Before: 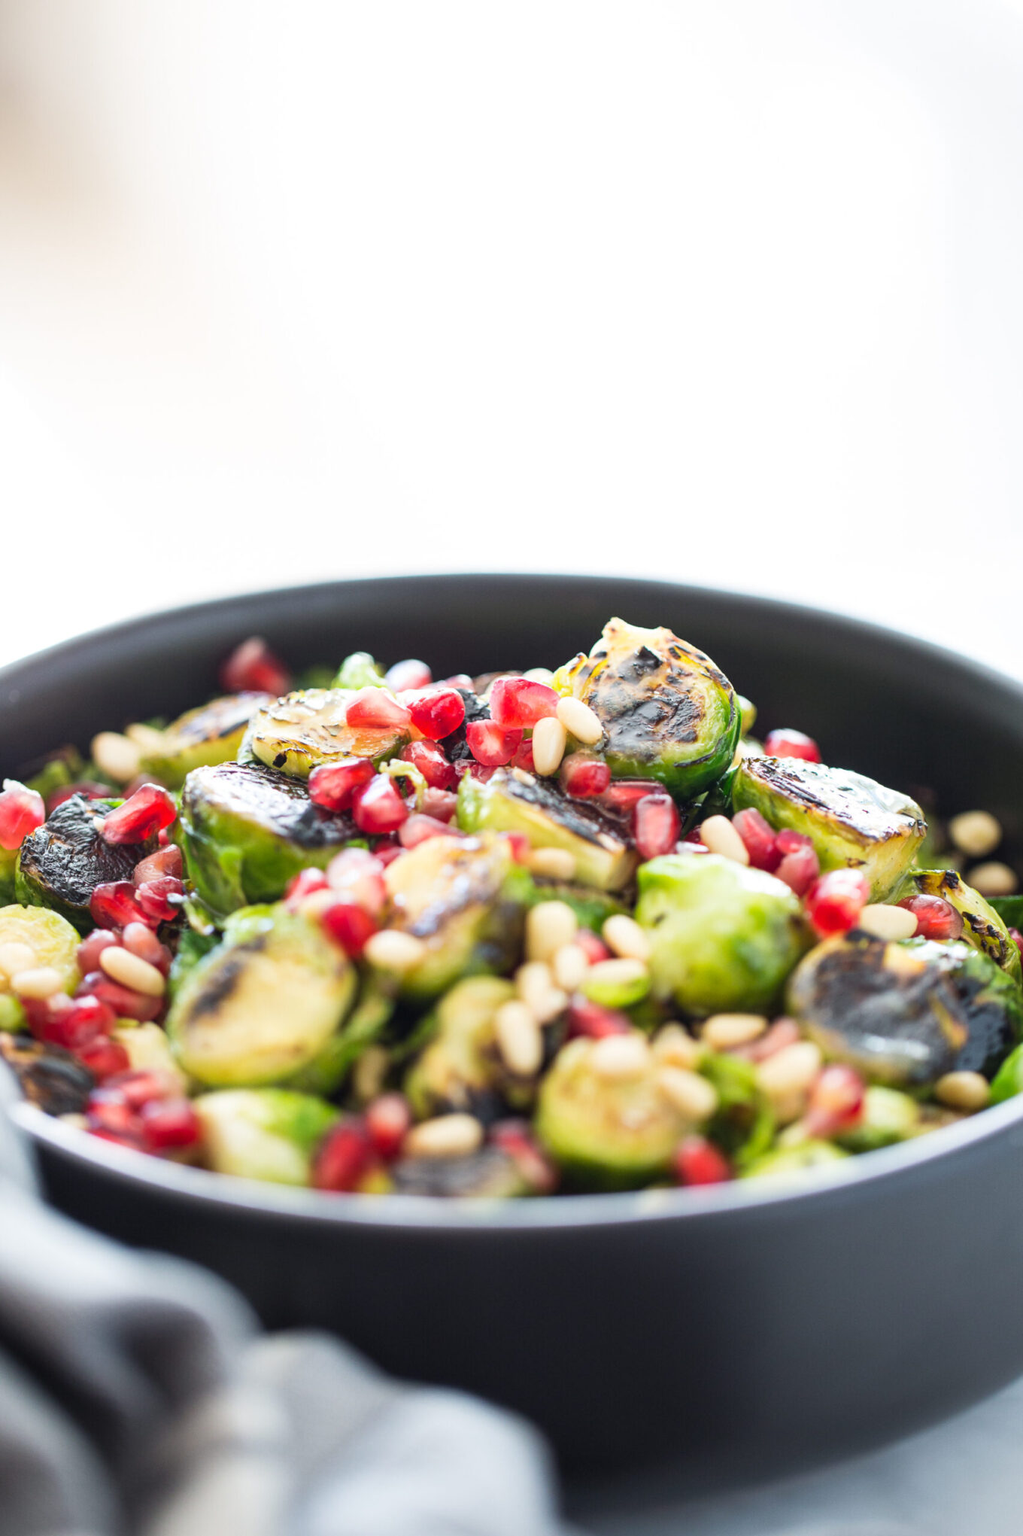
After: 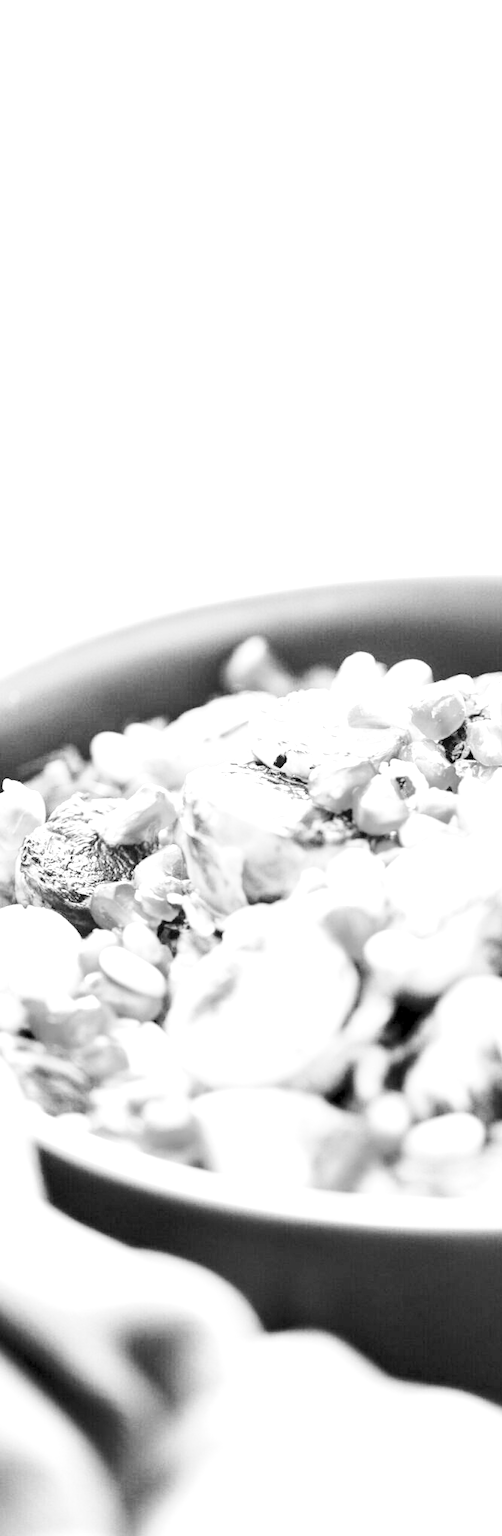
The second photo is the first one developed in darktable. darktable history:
color balance rgb: shadows lift › chroma 3%, shadows lift › hue 280.8°, power › hue 330°, highlights gain › chroma 3%, highlights gain › hue 75.6°, global offset › luminance -1%, perceptual saturation grading › global saturation 20%, perceptual saturation grading › highlights -25%, perceptual saturation grading › shadows 50%, global vibrance 20%
contrast brightness saturation: brightness 0.18, saturation -0.5
monochrome: on, module defaults
exposure: black level correction 0, exposure 1.1 EV, compensate exposure bias true, compensate highlight preservation false
tone equalizer: -8 EV 0.001 EV, -7 EV -0.002 EV, -6 EV 0.002 EV, -5 EV -0.03 EV, -4 EV -0.116 EV, -3 EV -0.169 EV, -2 EV 0.24 EV, -1 EV 0.702 EV, +0 EV 0.493 EV
crop and rotate: left 0%, top 0%, right 50.845%
base curve: curves: ch0 [(0, 0) (0.028, 0.03) (0.121, 0.232) (0.46, 0.748) (0.859, 0.968) (1, 1)], preserve colors none
white balance: emerald 1
